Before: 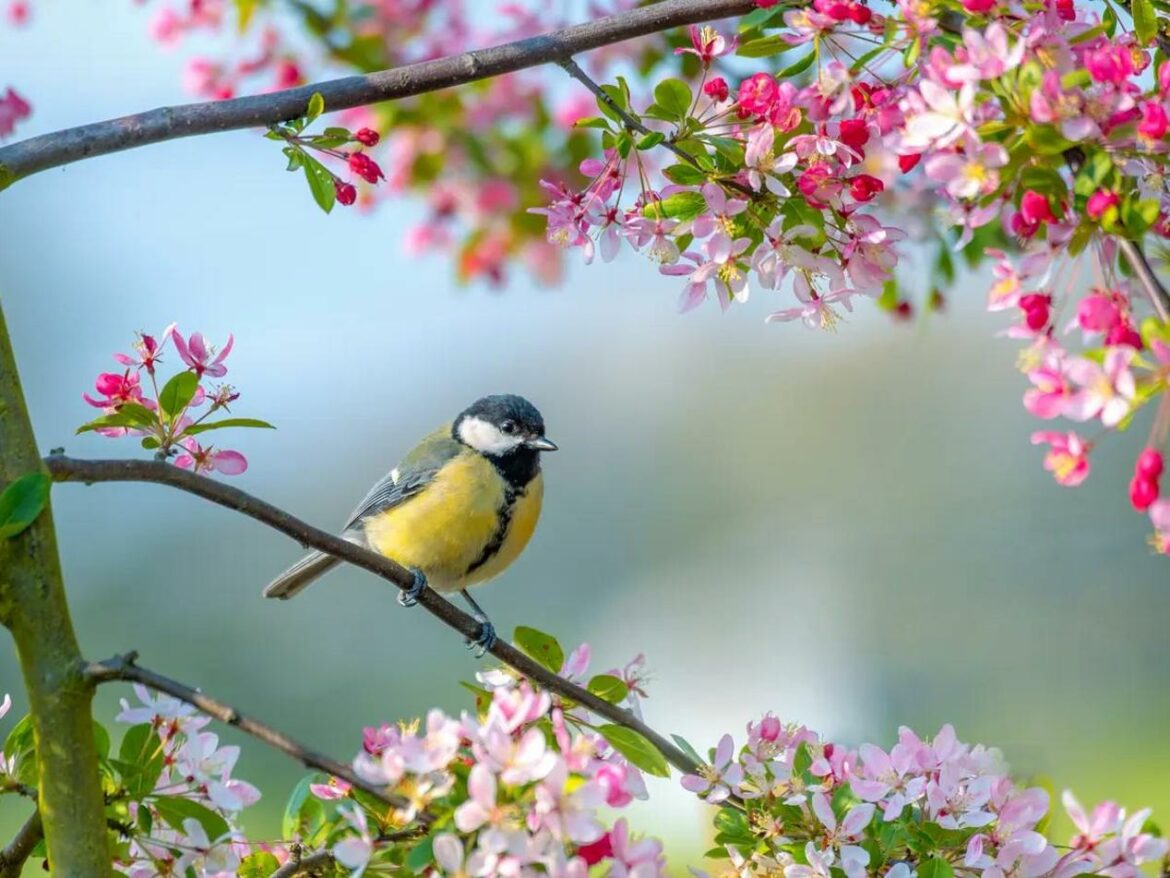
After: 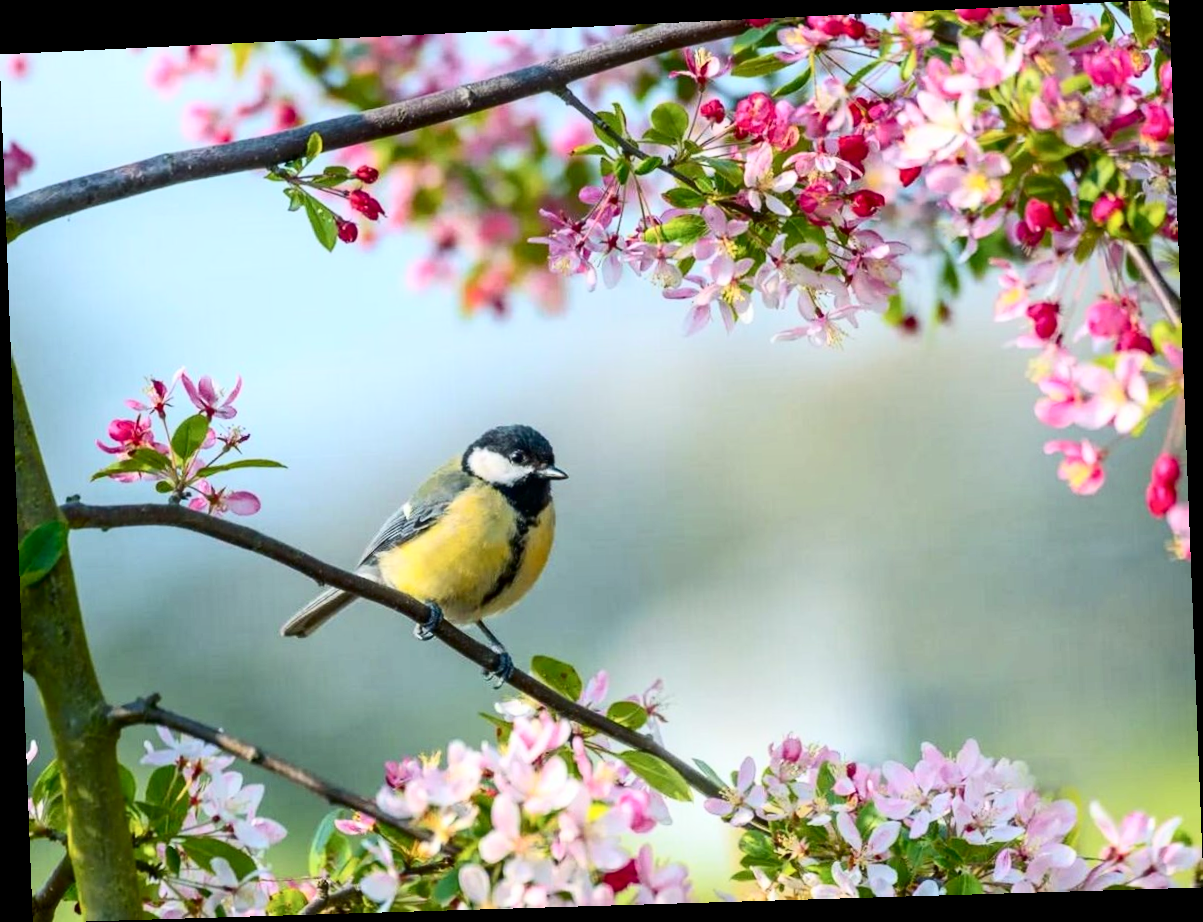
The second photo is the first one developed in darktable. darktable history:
rotate and perspective: rotation -2.22°, lens shift (horizontal) -0.022, automatic cropping off
contrast brightness saturation: contrast 0.28
